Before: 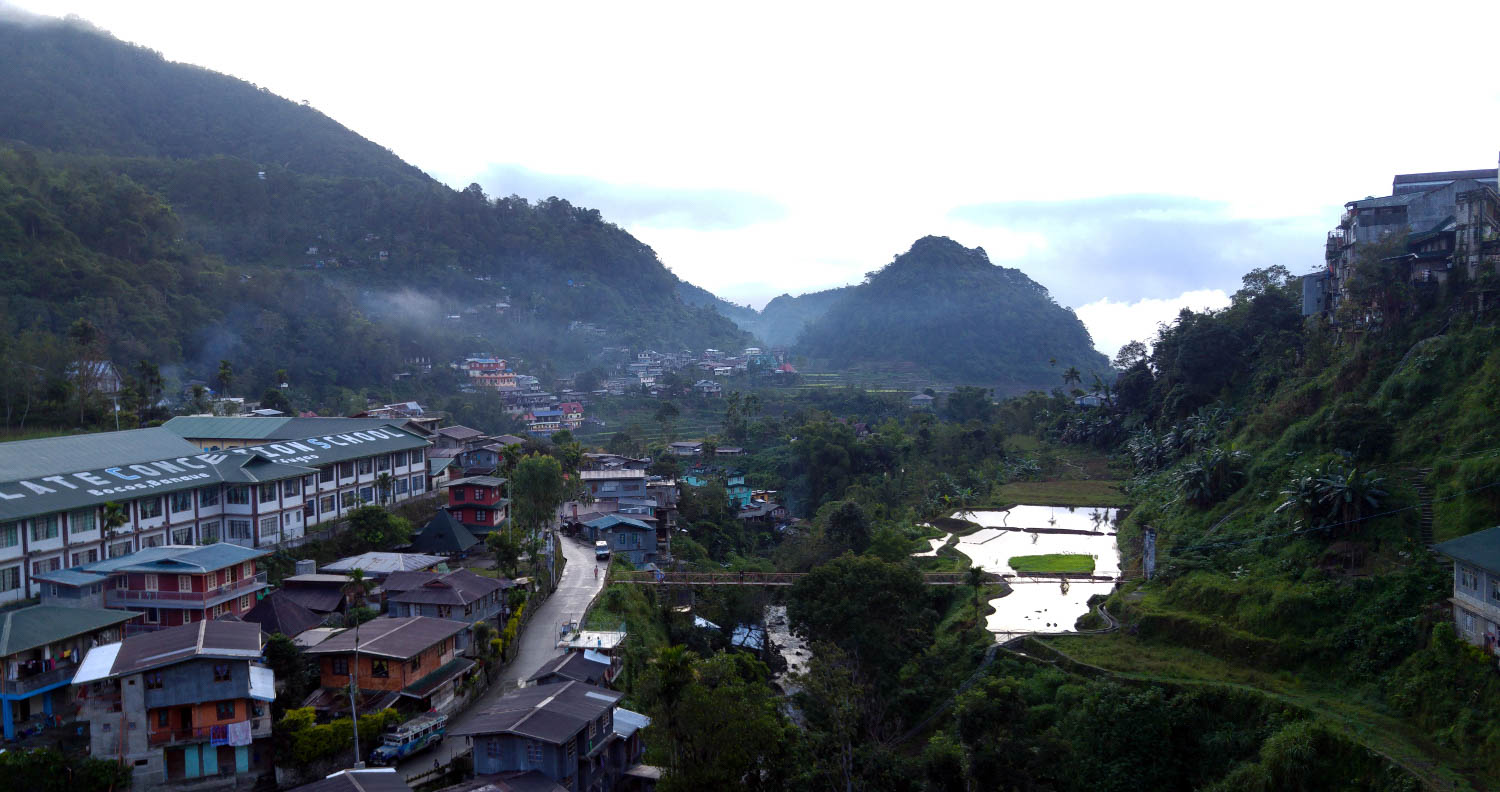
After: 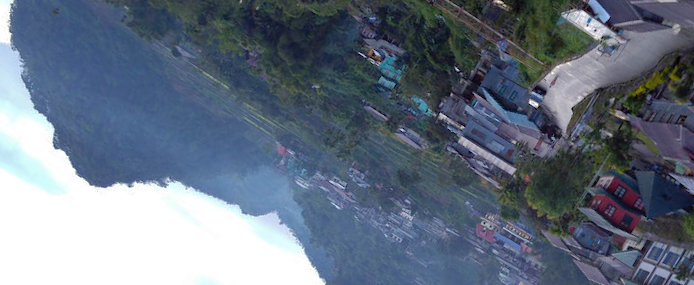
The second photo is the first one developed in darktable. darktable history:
crop and rotate: angle 147.26°, left 9.184%, top 15.581%, right 4.417%, bottom 17.184%
shadows and highlights: on, module defaults
